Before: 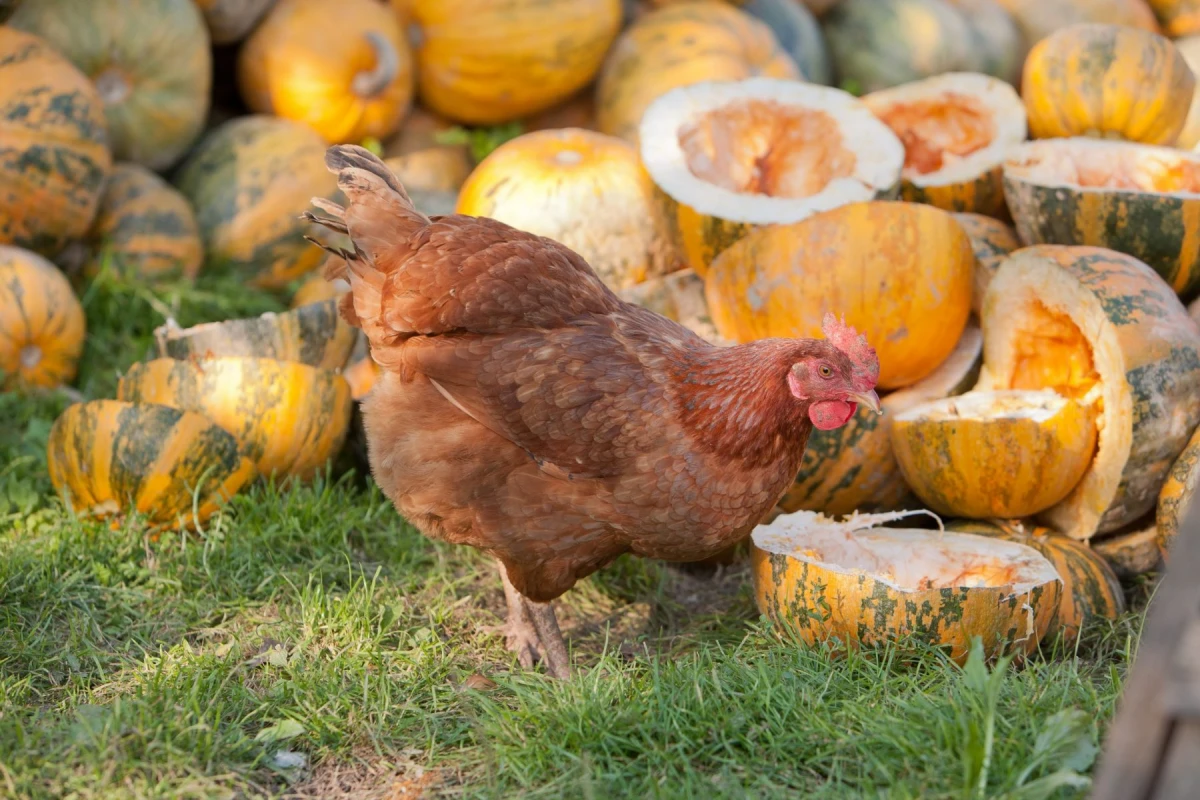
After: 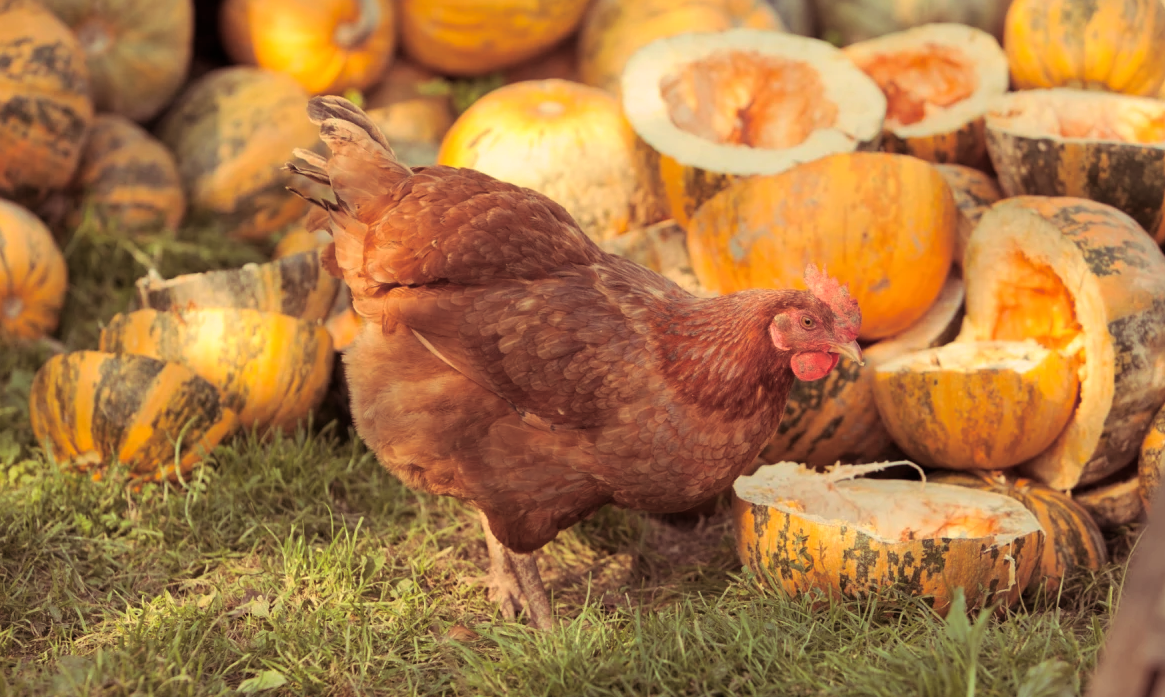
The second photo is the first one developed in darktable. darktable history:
white balance: red 1.08, blue 0.791
crop: left 1.507%, top 6.147%, right 1.379%, bottom 6.637%
split-toning: highlights › hue 298.8°, highlights › saturation 0.73, compress 41.76%
